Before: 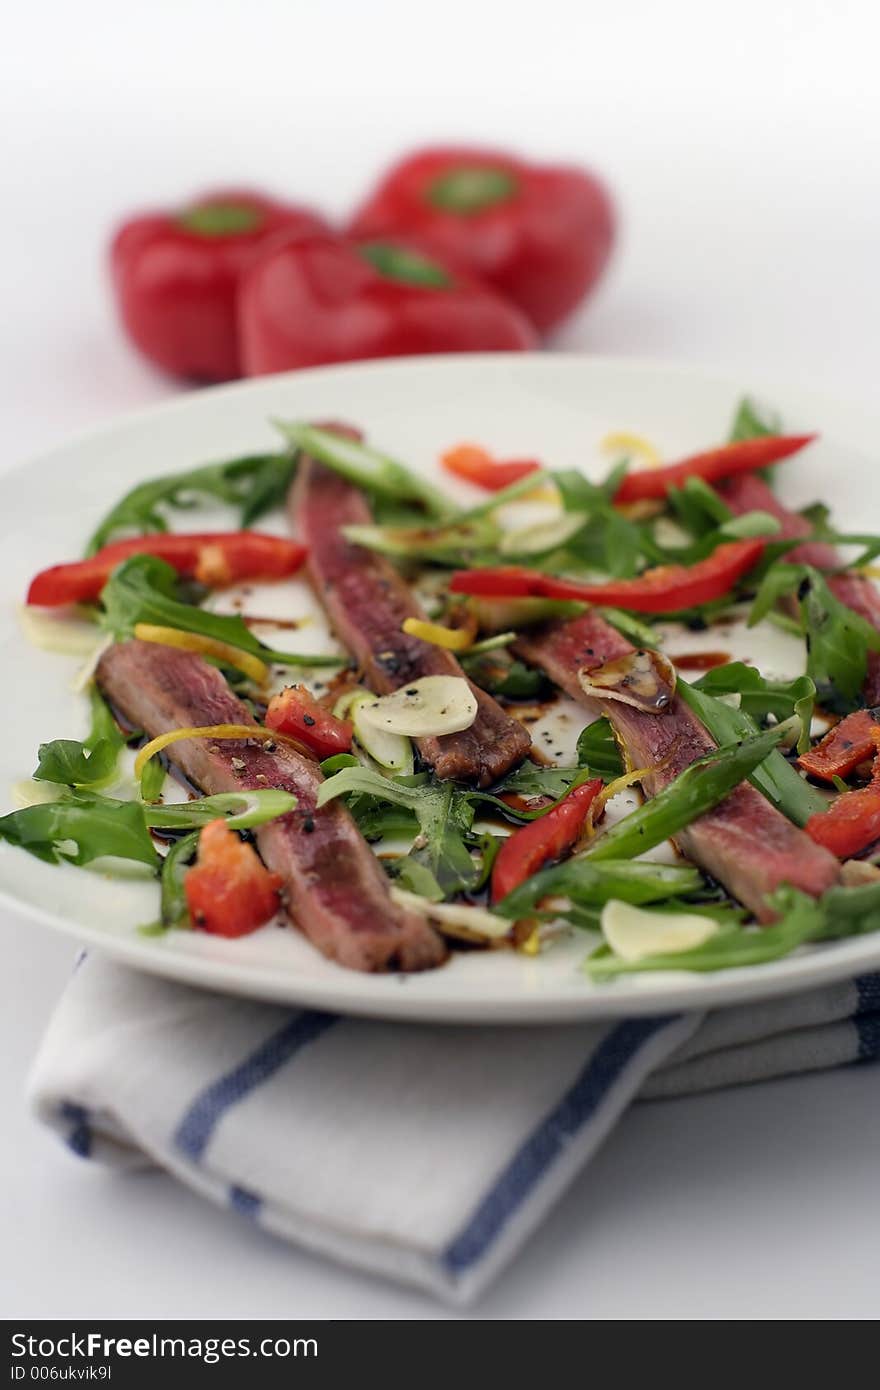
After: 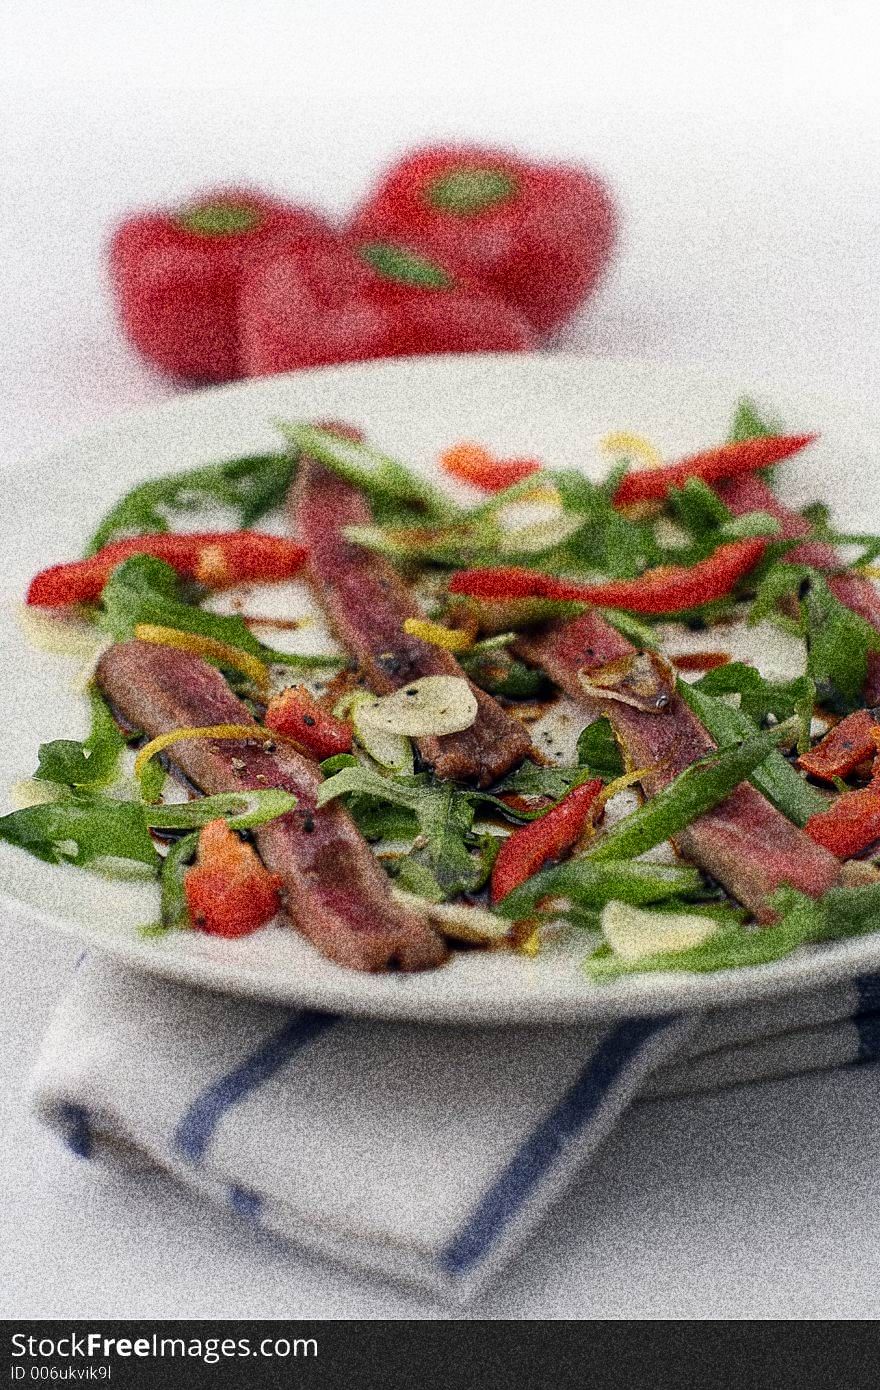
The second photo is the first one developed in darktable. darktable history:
grain: coarseness 30.02 ISO, strength 100%
rotate and perspective: automatic cropping off
